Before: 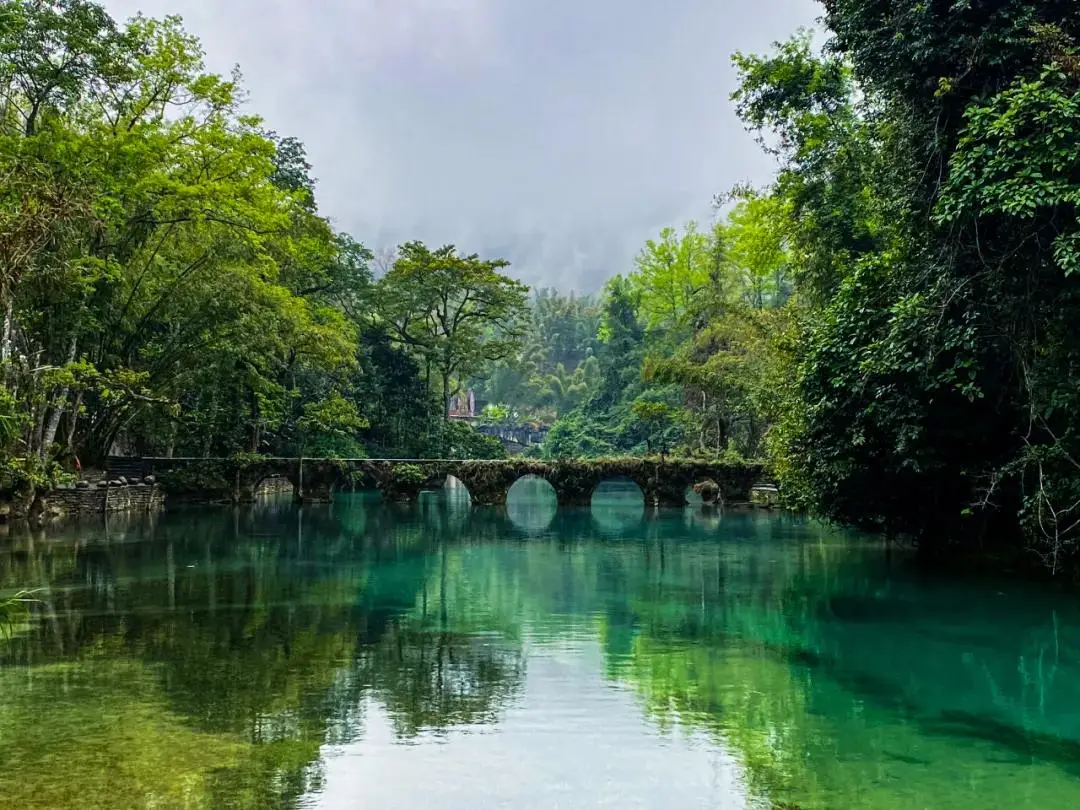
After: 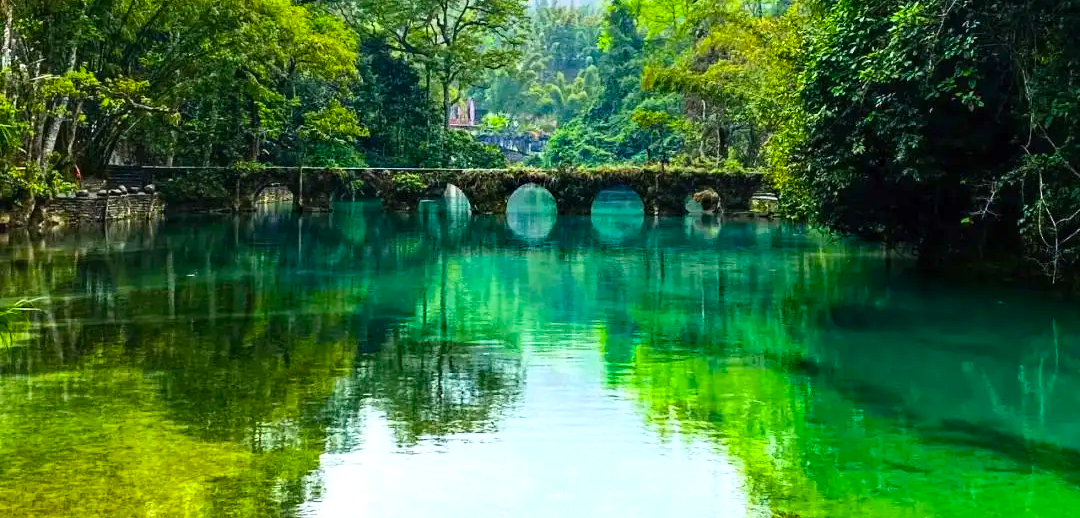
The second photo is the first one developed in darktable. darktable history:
color balance rgb: linear chroma grading › global chroma 24.362%, perceptual saturation grading › global saturation 0.346%, perceptual brilliance grading › global brilliance 11.738%
haze removal: adaptive false
contrast brightness saturation: contrast 0.195, brightness 0.159, saturation 0.229
crop and rotate: top 36.008%
